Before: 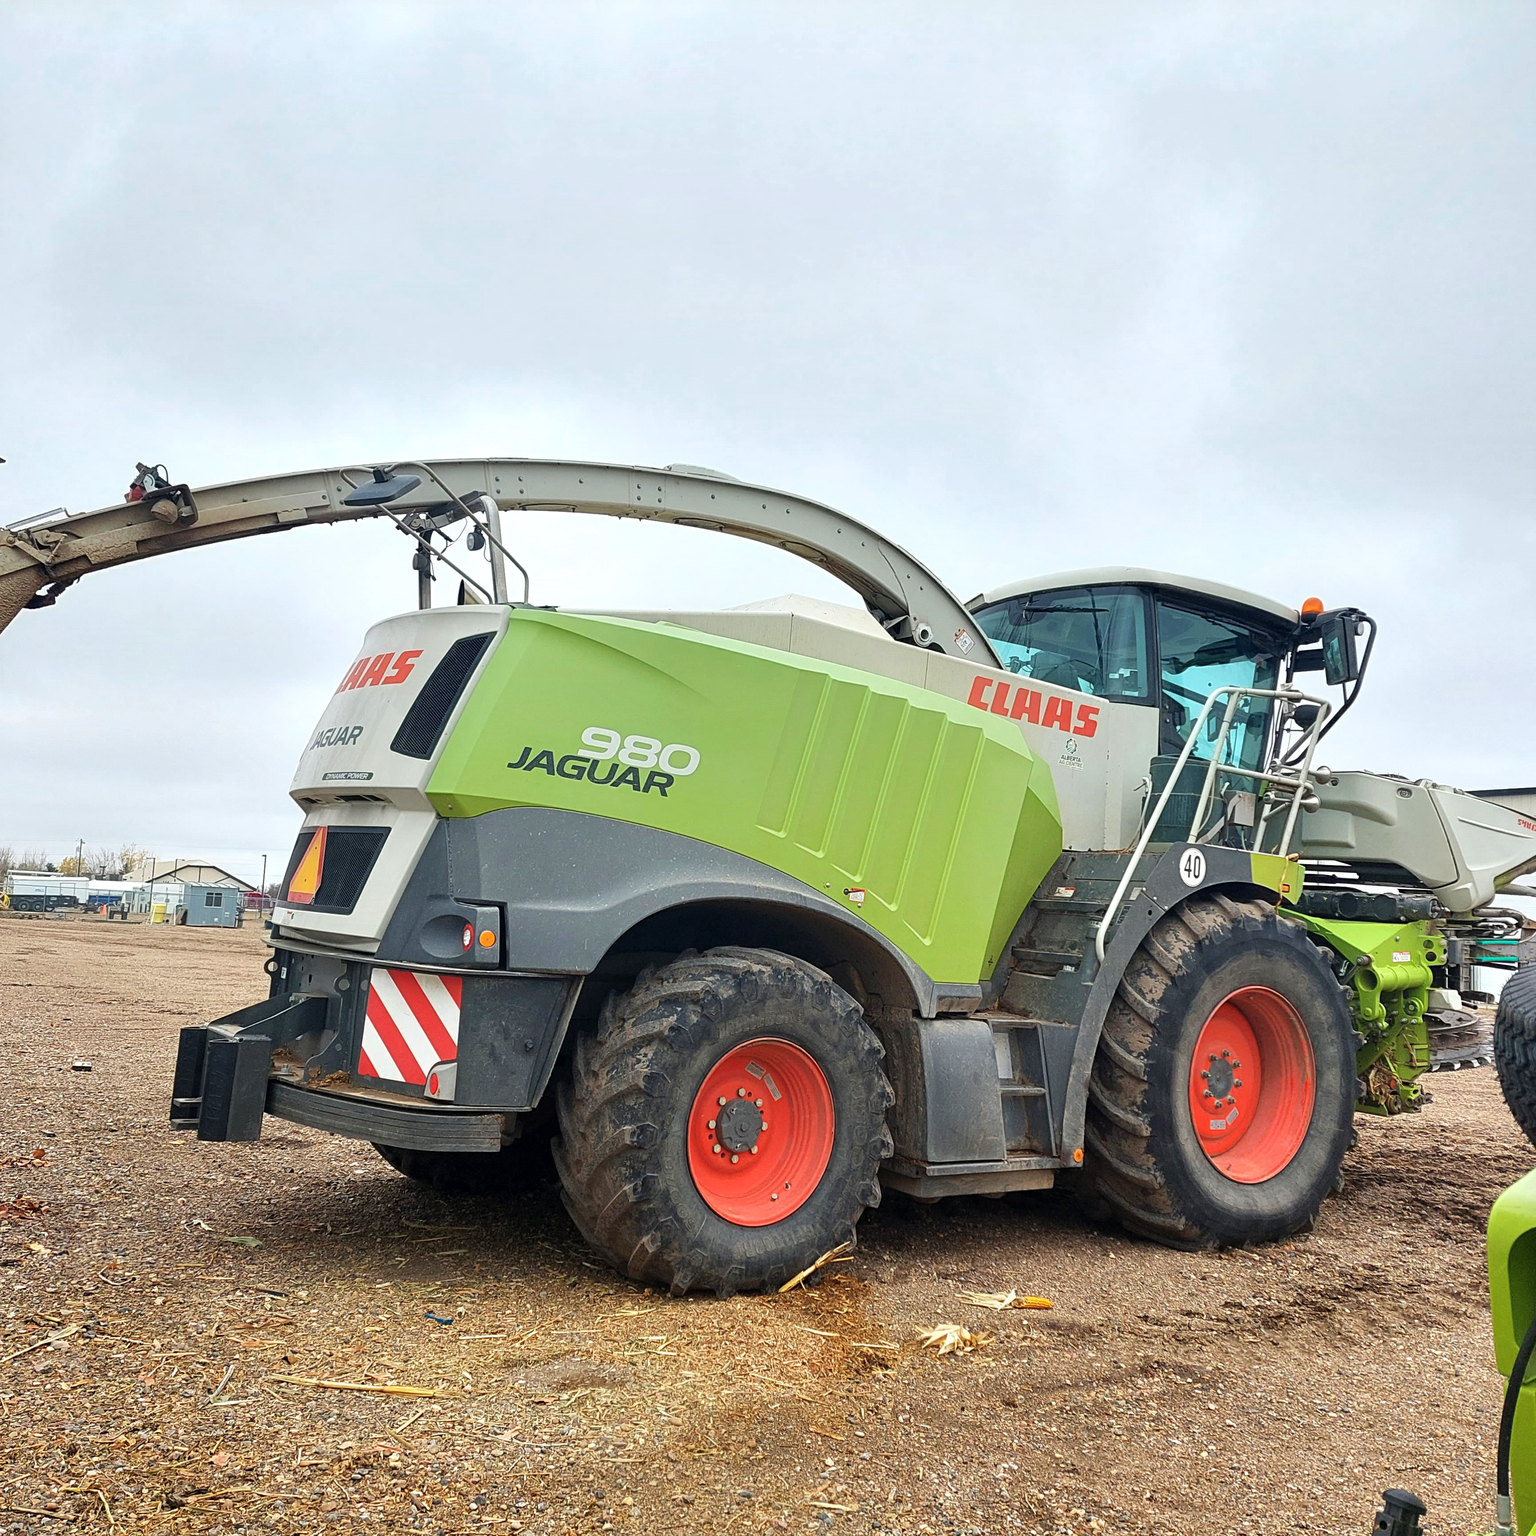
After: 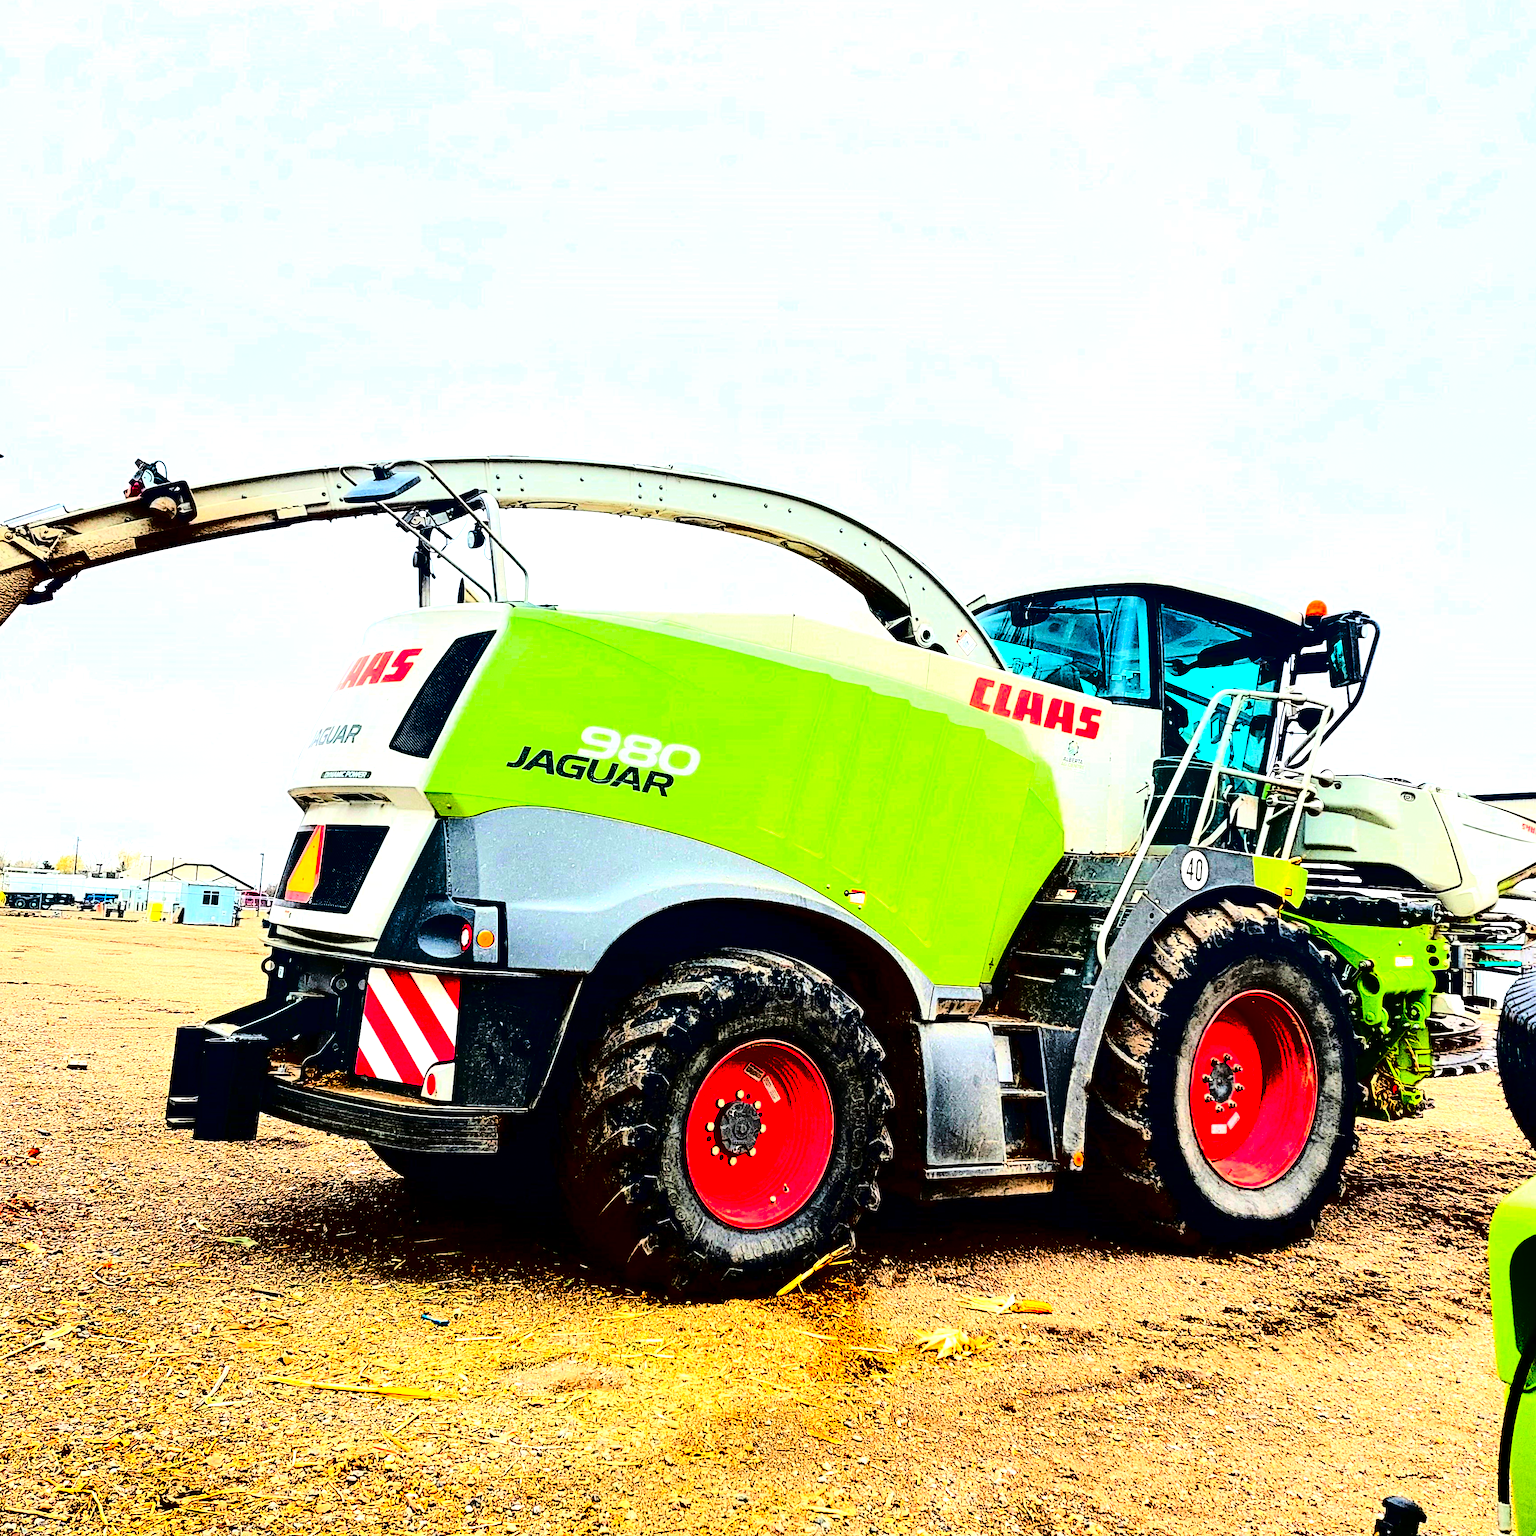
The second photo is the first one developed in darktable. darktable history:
exposure: black level correction 0, exposure 0.698 EV, compensate exposure bias true, compensate highlight preservation false
contrast brightness saturation: contrast 0.79, brightness -0.992, saturation 0.985
crop and rotate: angle -0.279°
tone curve: curves: ch0 [(0, 0) (0.003, 0.001) (0.011, 0.008) (0.025, 0.015) (0.044, 0.025) (0.069, 0.037) (0.1, 0.056) (0.136, 0.091) (0.177, 0.157) (0.224, 0.231) (0.277, 0.319) (0.335, 0.4) (0.399, 0.493) (0.468, 0.571) (0.543, 0.645) (0.623, 0.706) (0.709, 0.77) (0.801, 0.838) (0.898, 0.918) (1, 1)], color space Lab, linked channels, preserve colors none
tone equalizer: -8 EV -0.386 EV, -7 EV -0.377 EV, -6 EV -0.371 EV, -5 EV -0.197 EV, -3 EV 0.237 EV, -2 EV 0.311 EV, -1 EV 0.389 EV, +0 EV 0.392 EV, mask exposure compensation -0.504 EV
